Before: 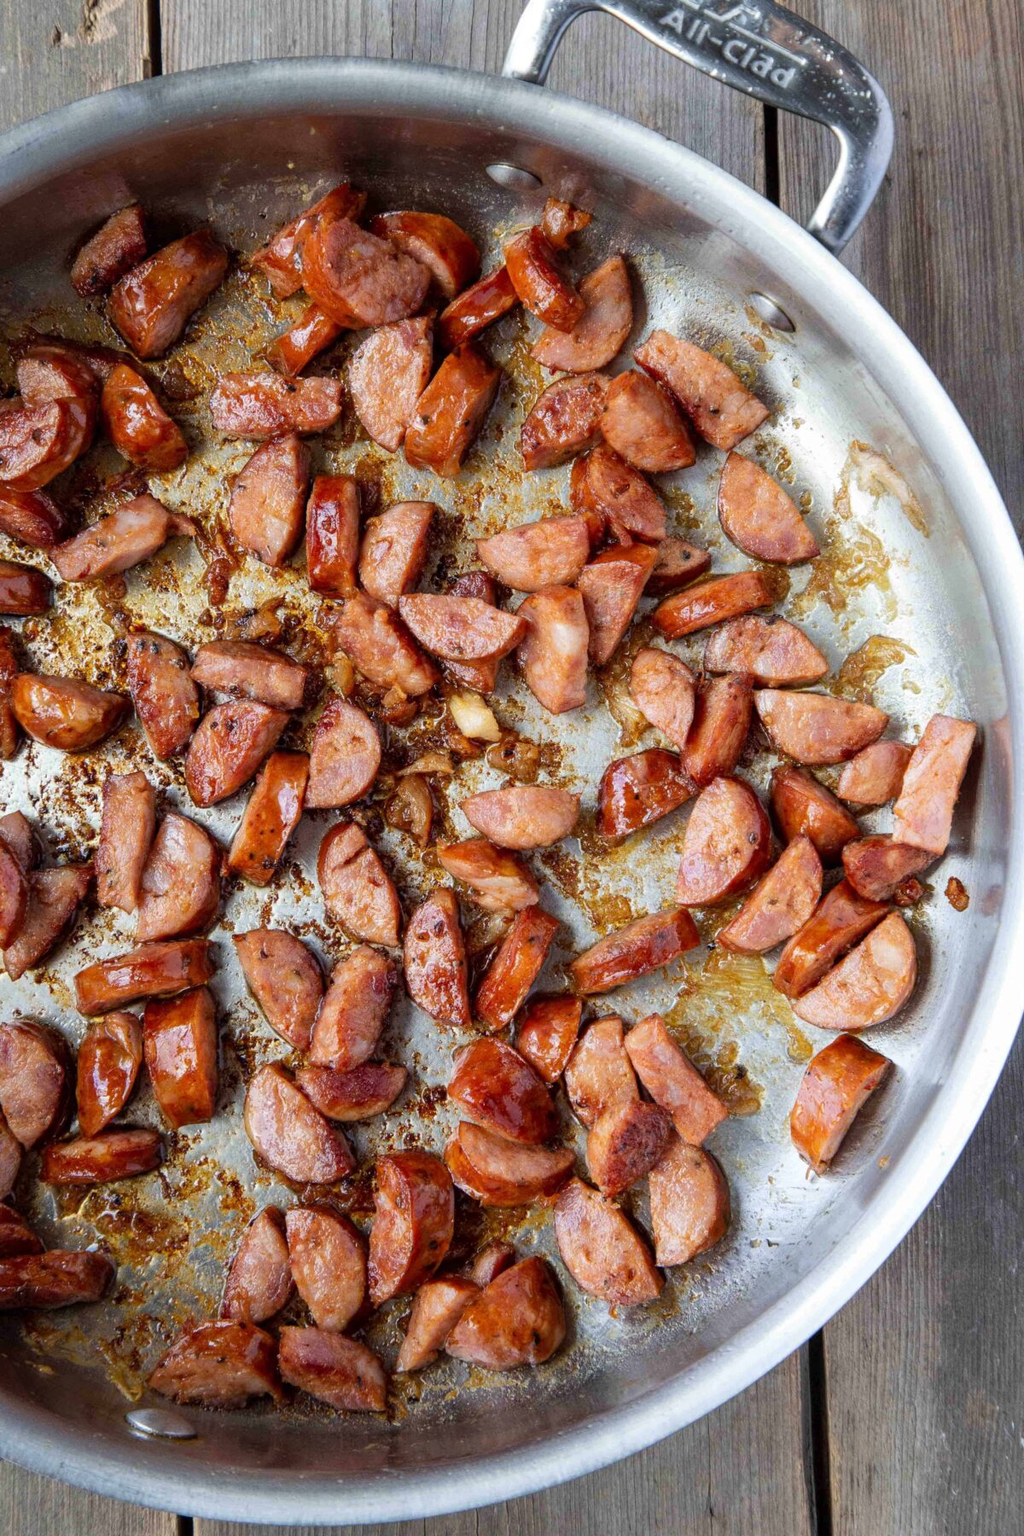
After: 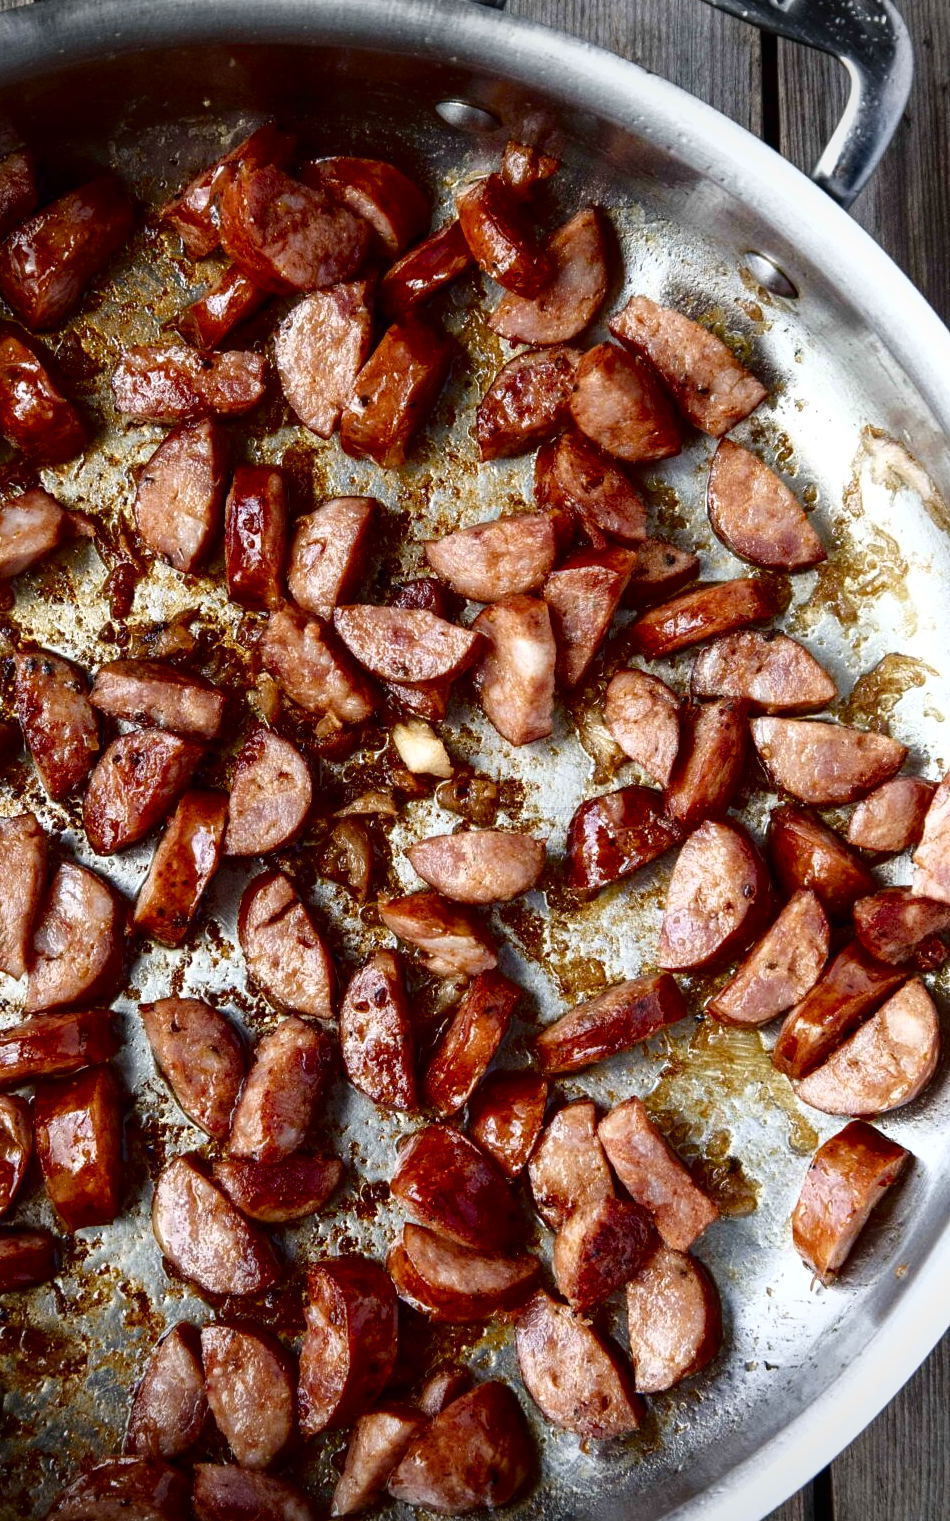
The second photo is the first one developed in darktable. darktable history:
exposure: exposure -0.174 EV, compensate highlight preservation false
crop: left 11.236%, top 5.062%, right 9.554%, bottom 10.403%
vignetting: on, module defaults
color balance rgb: power › hue 329.03°, global offset › luminance 0.498%, perceptual saturation grading › global saturation 20%, perceptual saturation grading › highlights -50.061%, perceptual saturation grading › shadows 30.122%, global vibrance 9.836%
tone curve: curves: ch0 [(0, 0) (0.003, 0.001) (0.011, 0.002) (0.025, 0.002) (0.044, 0.006) (0.069, 0.01) (0.1, 0.017) (0.136, 0.023) (0.177, 0.038) (0.224, 0.066) (0.277, 0.118) (0.335, 0.185) (0.399, 0.264) (0.468, 0.365) (0.543, 0.475) (0.623, 0.606) (0.709, 0.759) (0.801, 0.923) (0.898, 0.999) (1, 1)], color space Lab, independent channels, preserve colors none
